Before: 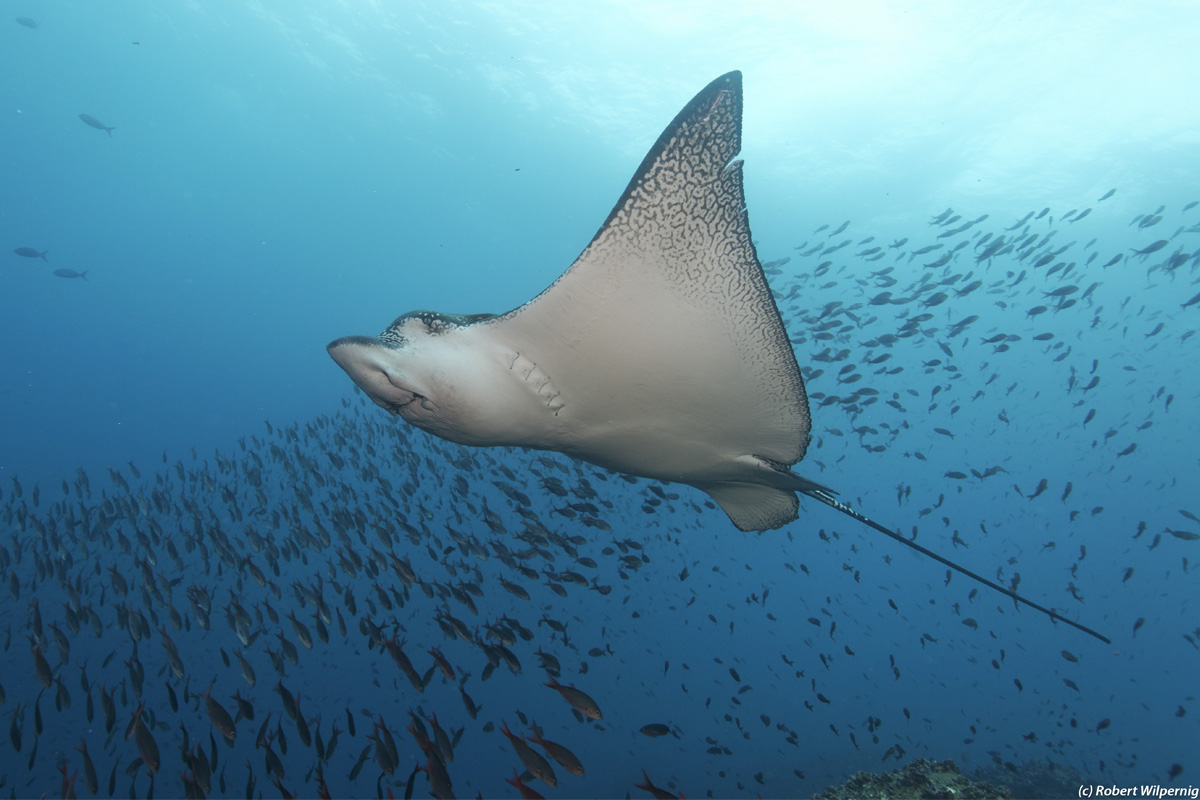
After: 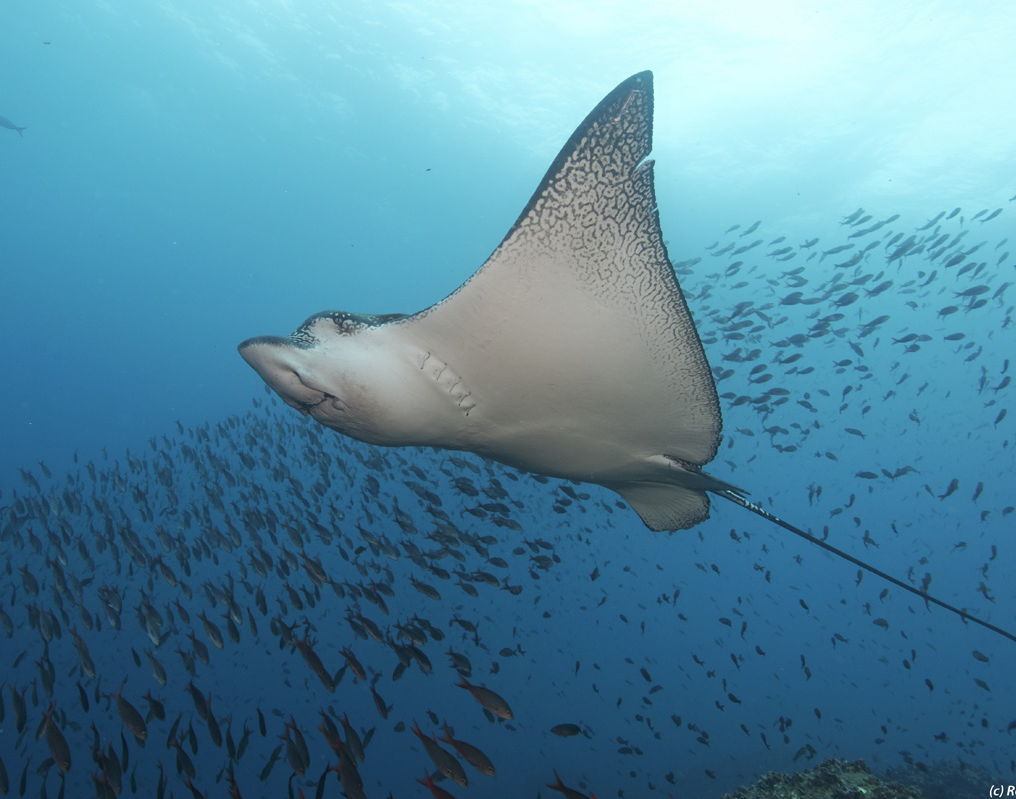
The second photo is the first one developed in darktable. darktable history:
contrast equalizer: octaves 7, y [[0.5, 0.5, 0.478, 0.5, 0.5, 0.5], [0.5 ×6], [0.5 ×6], [0 ×6], [0 ×6]]
crop: left 7.483%, right 7.841%
